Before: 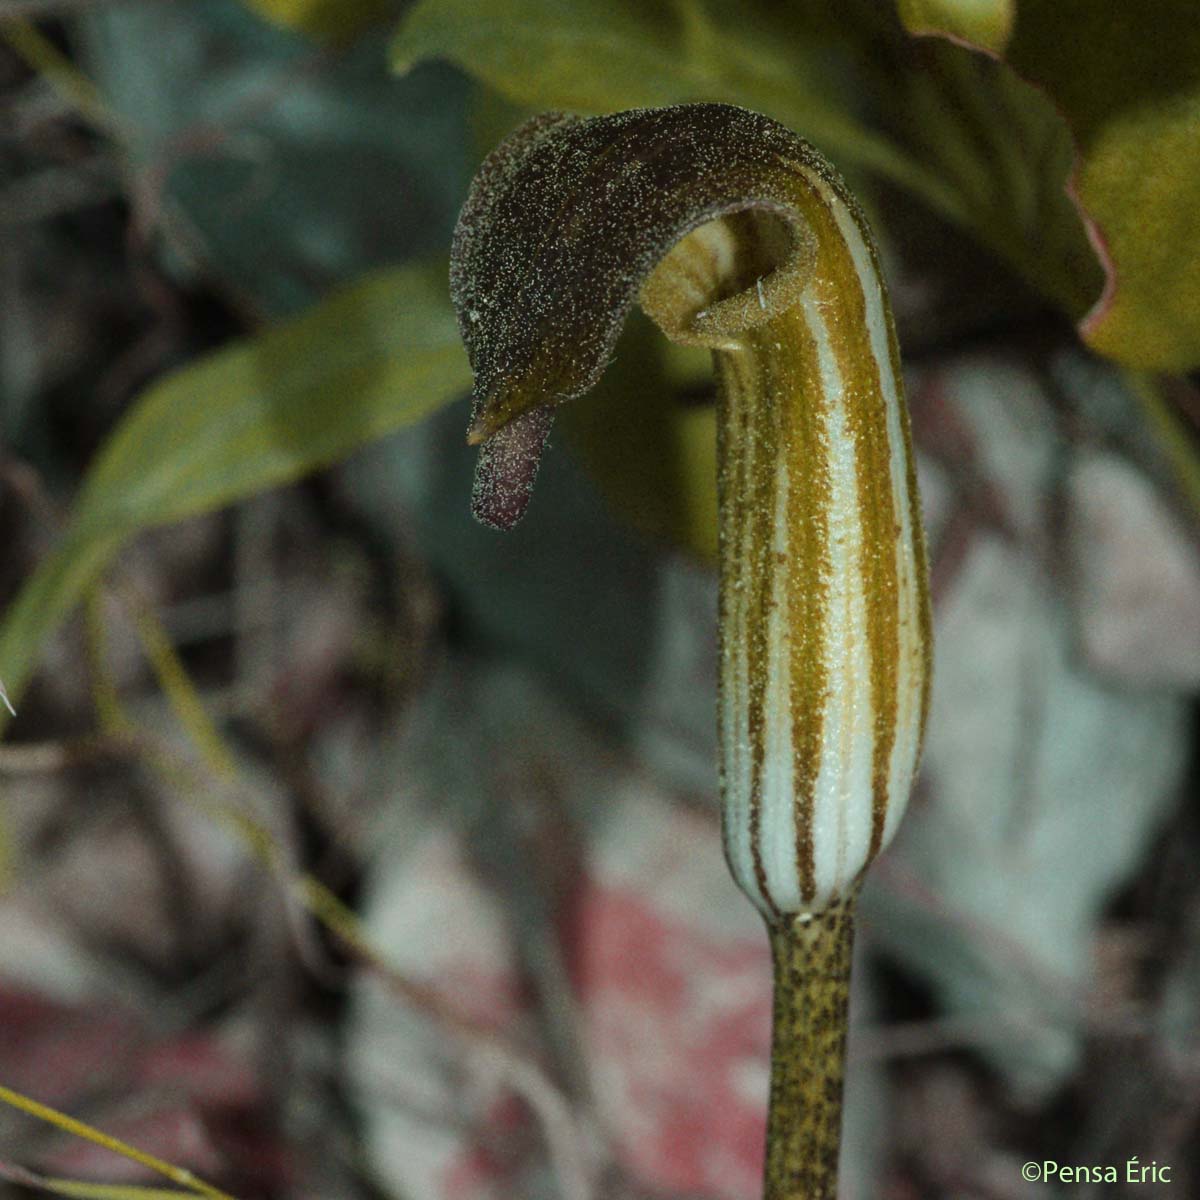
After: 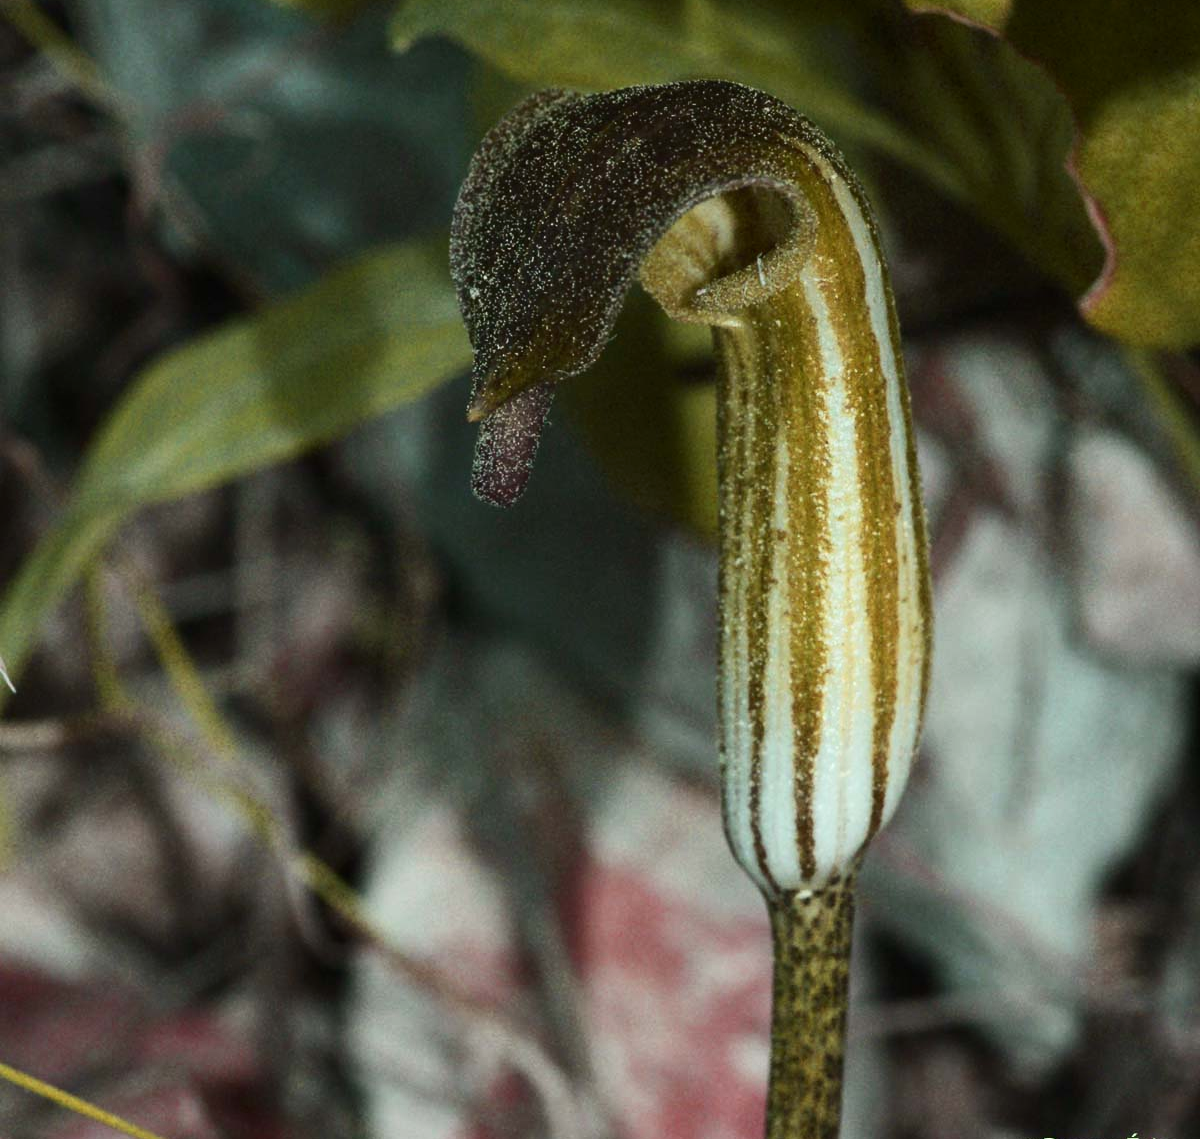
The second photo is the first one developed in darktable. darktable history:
crop and rotate: top 1.974%, bottom 3.066%
contrast brightness saturation: contrast 0.235, brightness 0.089
